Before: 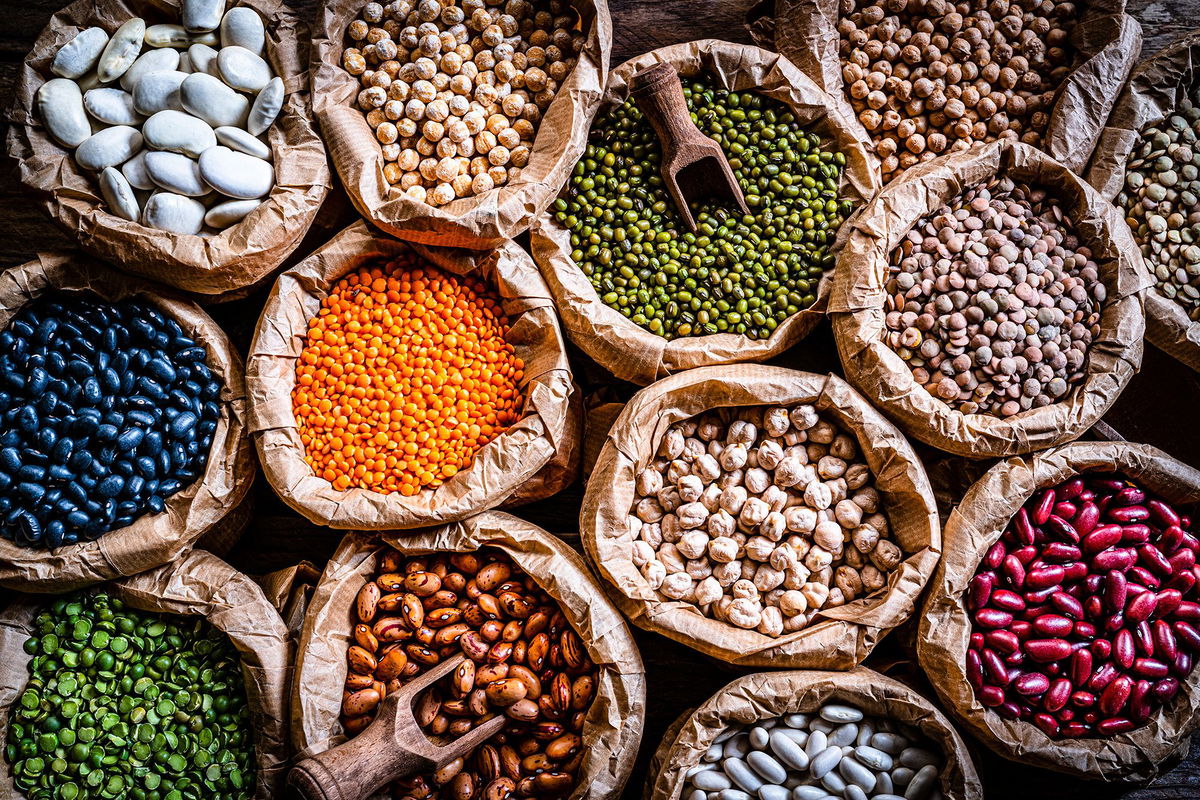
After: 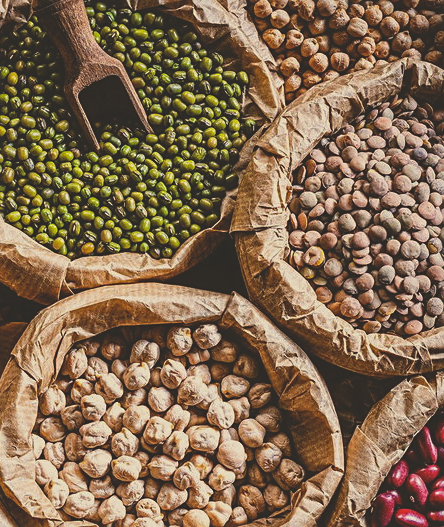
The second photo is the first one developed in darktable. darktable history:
exposure: black level correction -0.036, exposure -0.496 EV, compensate highlight preservation false
crop and rotate: left 49.799%, top 10.148%, right 13.167%, bottom 23.943%
sharpen: amount 0.203
color correction: highlights a* 1.33, highlights b* 17.1
